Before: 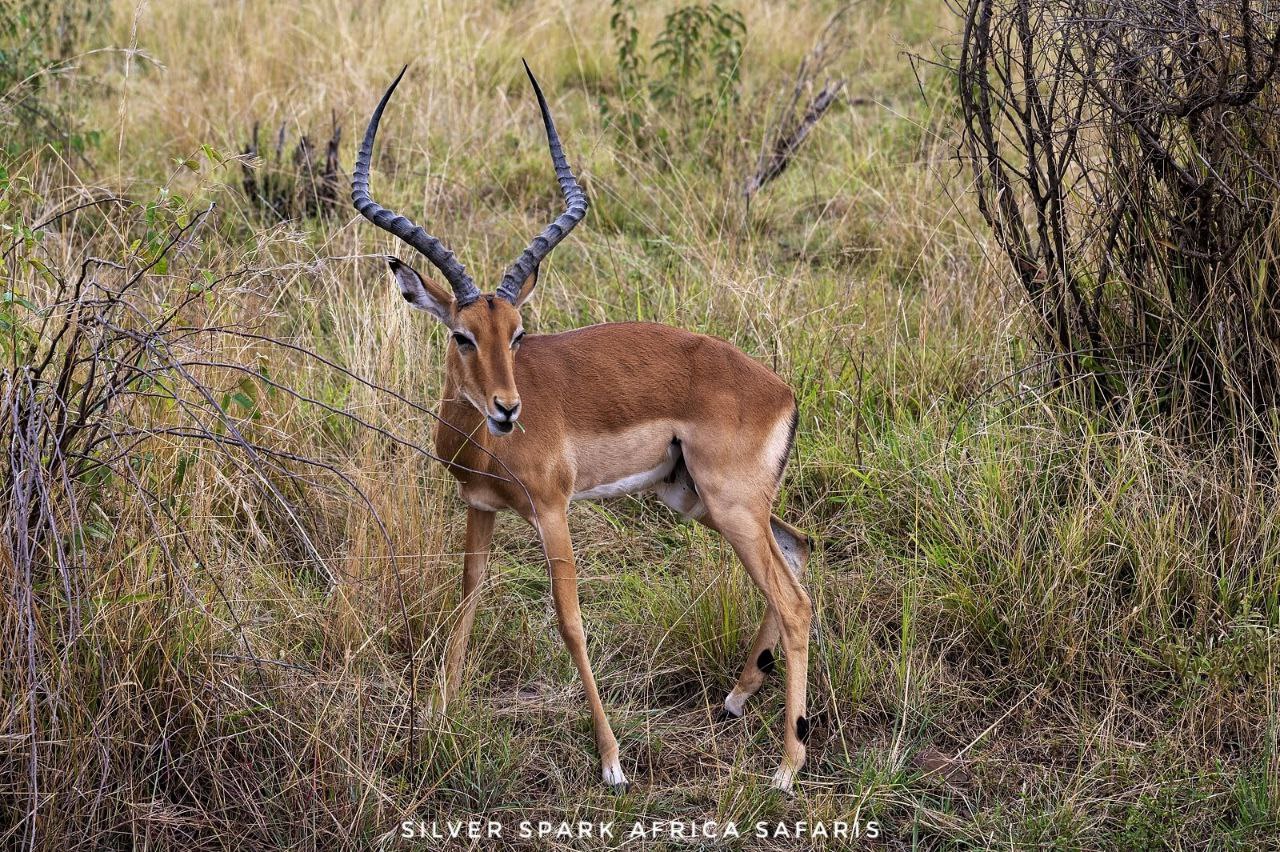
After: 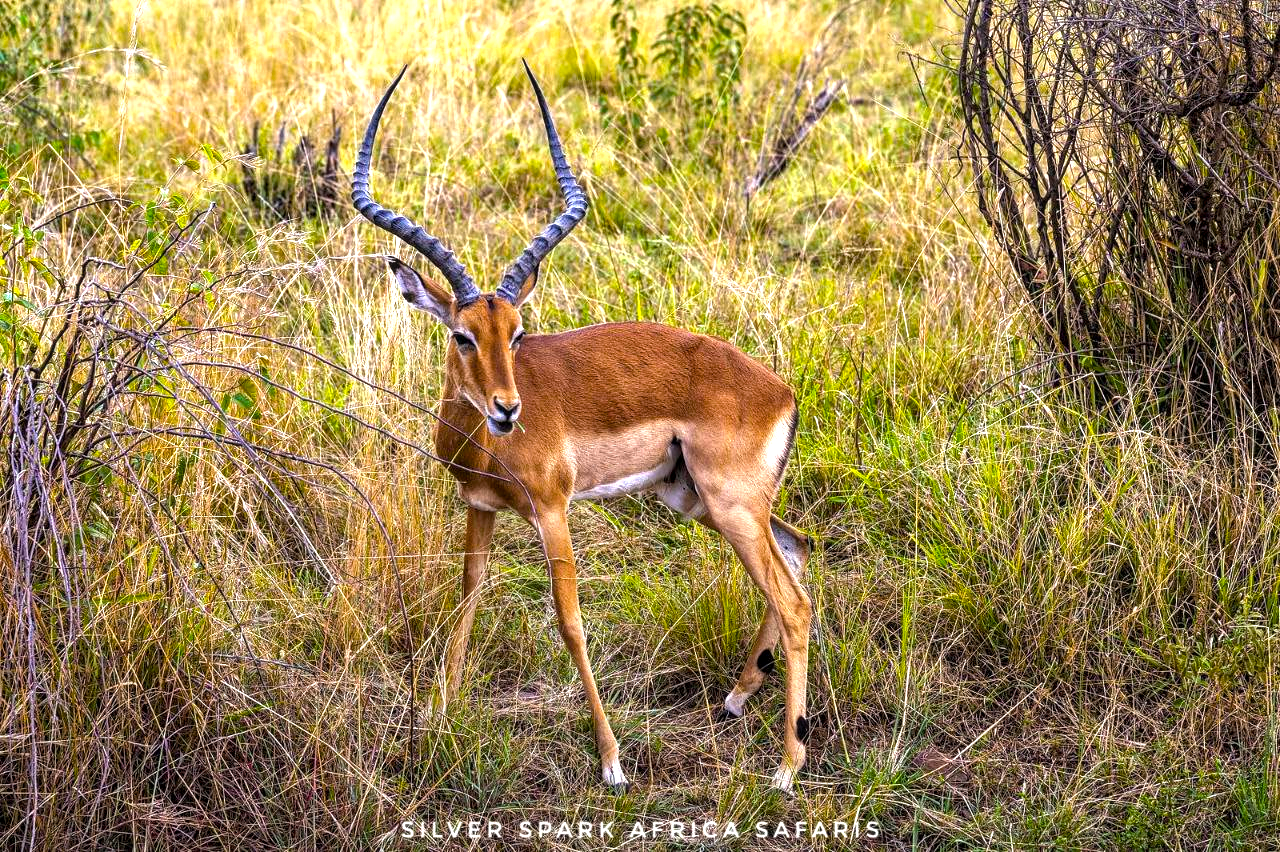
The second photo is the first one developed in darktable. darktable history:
color zones: curves: ch1 [(0, 0.469) (0.01, 0.469) (0.12, 0.446) (0.248, 0.469) (0.5, 0.5) (0.748, 0.5) (0.99, 0.469) (1, 0.469)]
color balance rgb: linear chroma grading › global chroma 10%, perceptual saturation grading › global saturation 40%, perceptual brilliance grading › global brilliance 30%, global vibrance 20%
local contrast: on, module defaults
graduated density: rotation -180°, offset 27.42
